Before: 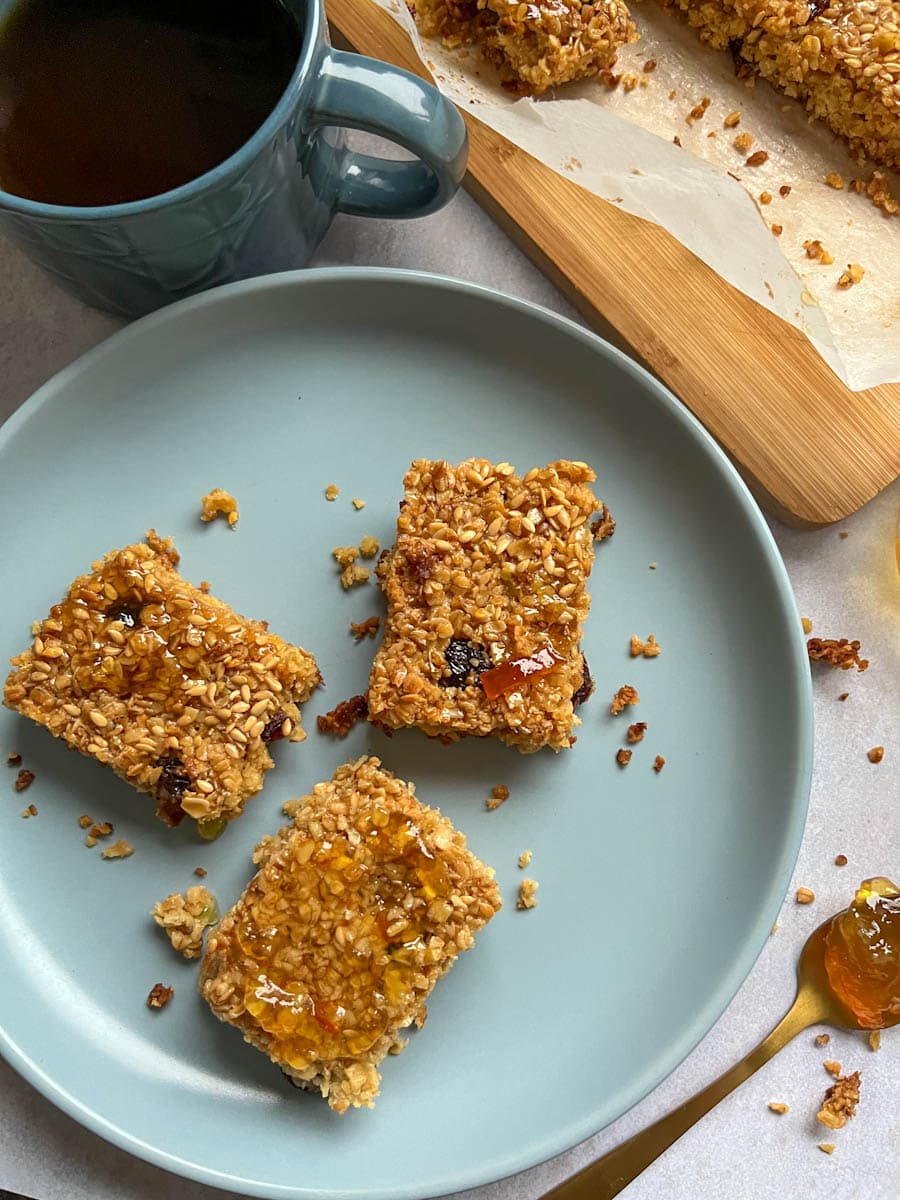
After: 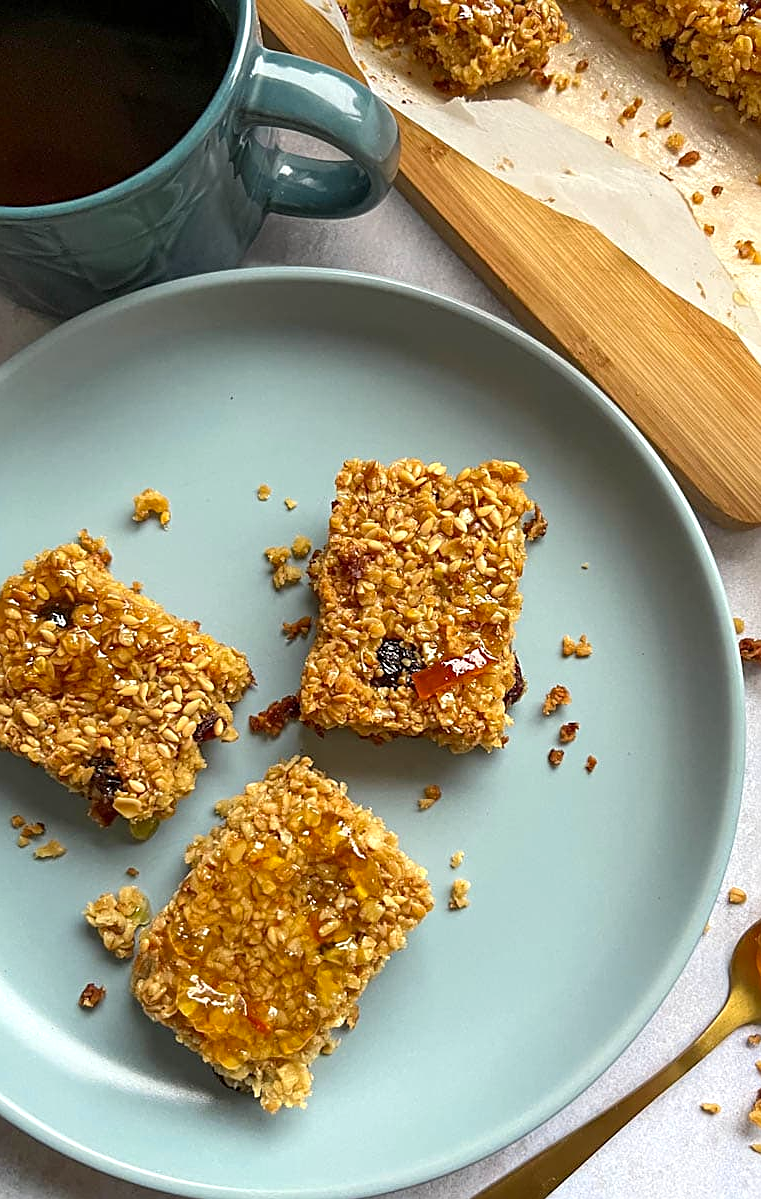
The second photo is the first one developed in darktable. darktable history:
exposure: exposure 0.253 EV, compensate highlight preservation false
color zones: curves: ch0 [(0.254, 0.492) (0.724, 0.62)]; ch1 [(0.25, 0.528) (0.719, 0.796)]; ch2 [(0, 0.472) (0.25, 0.5) (0.73, 0.184)]
crop: left 7.563%, right 7.787%
sharpen: on, module defaults
